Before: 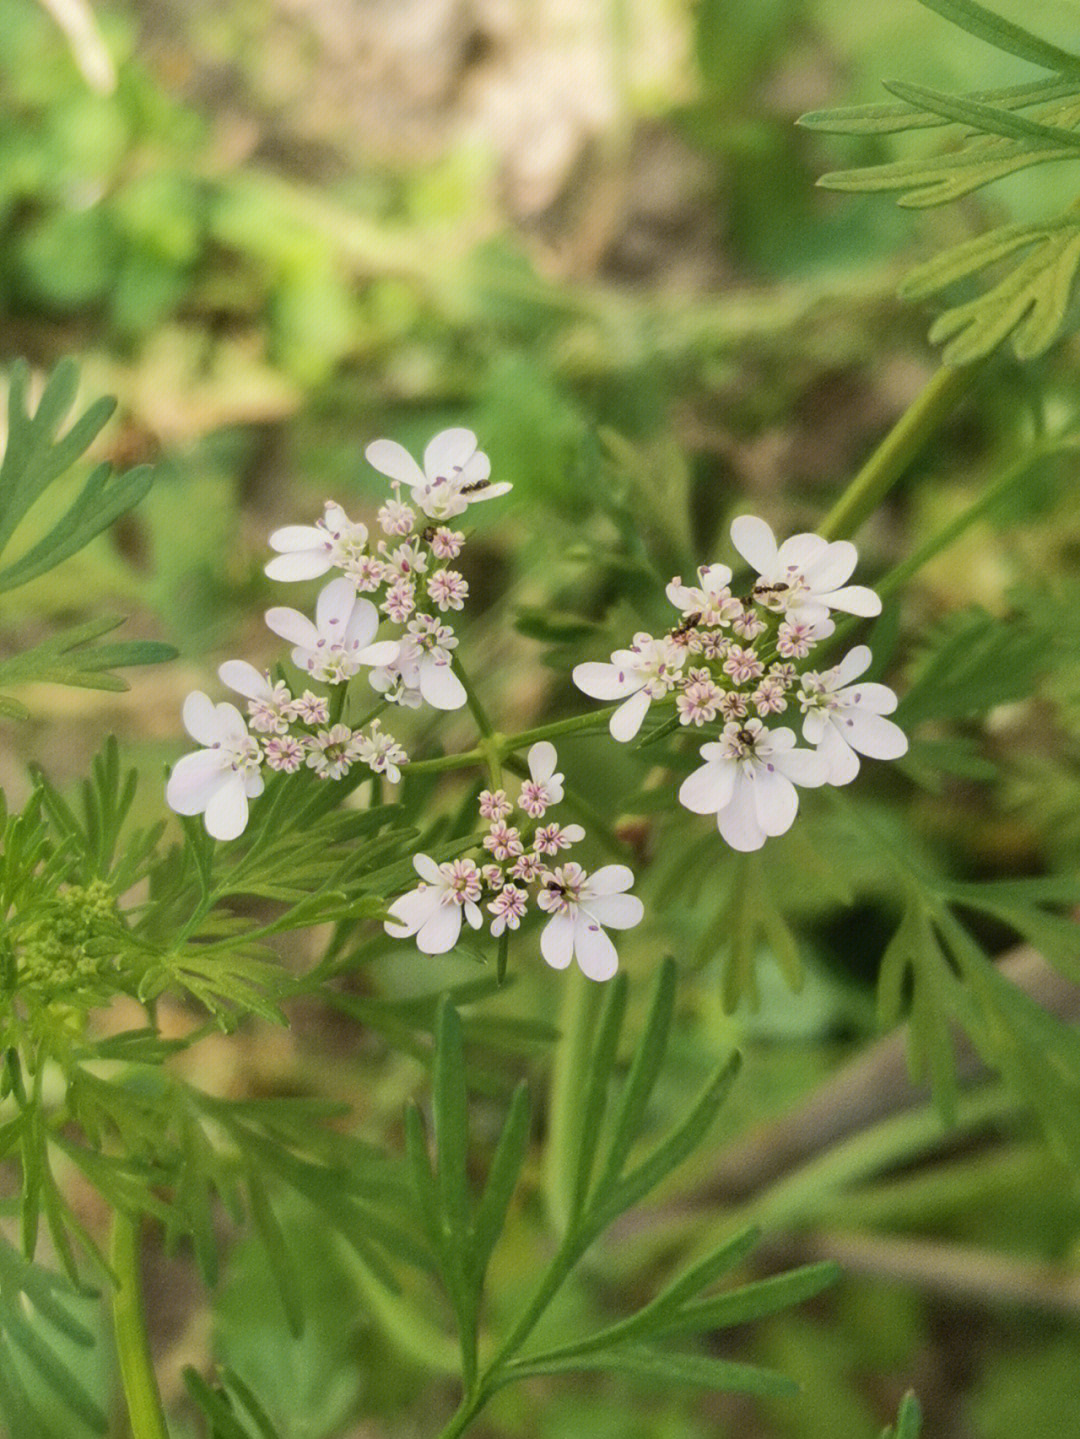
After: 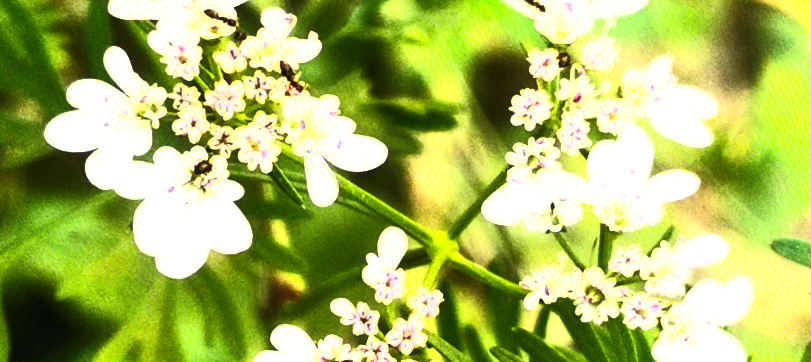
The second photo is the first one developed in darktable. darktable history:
contrast brightness saturation: contrast 1, brightness 1, saturation 1
crop and rotate: angle 16.12°, top 30.835%, bottom 35.653%
levels: levels [0.101, 0.578, 0.953]
